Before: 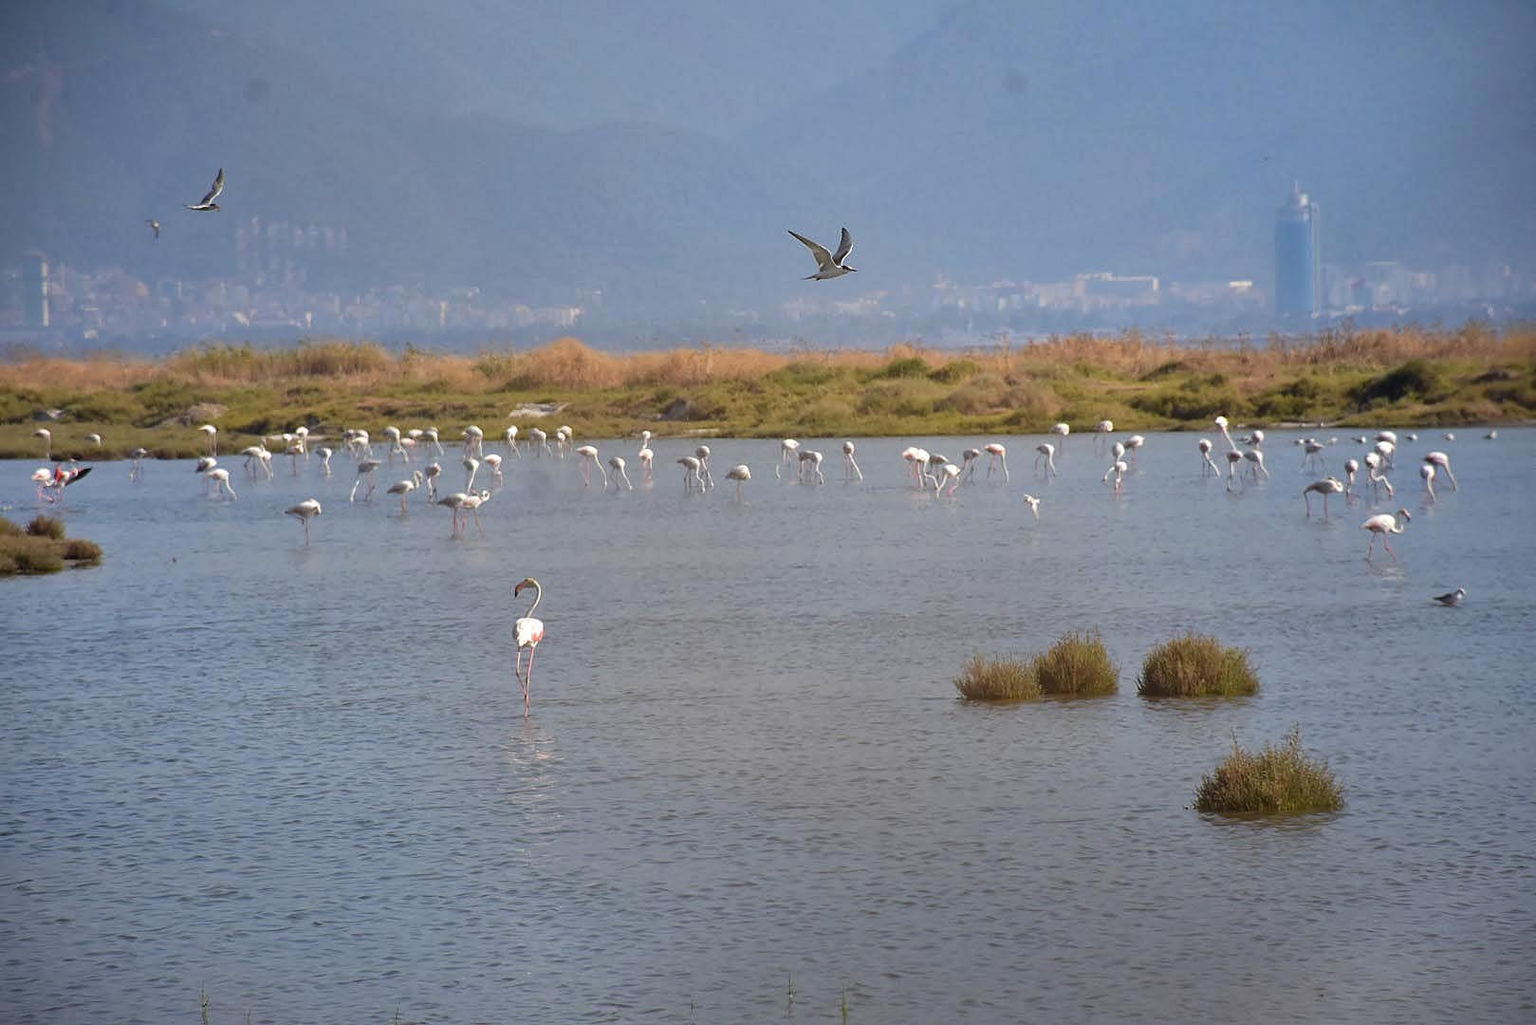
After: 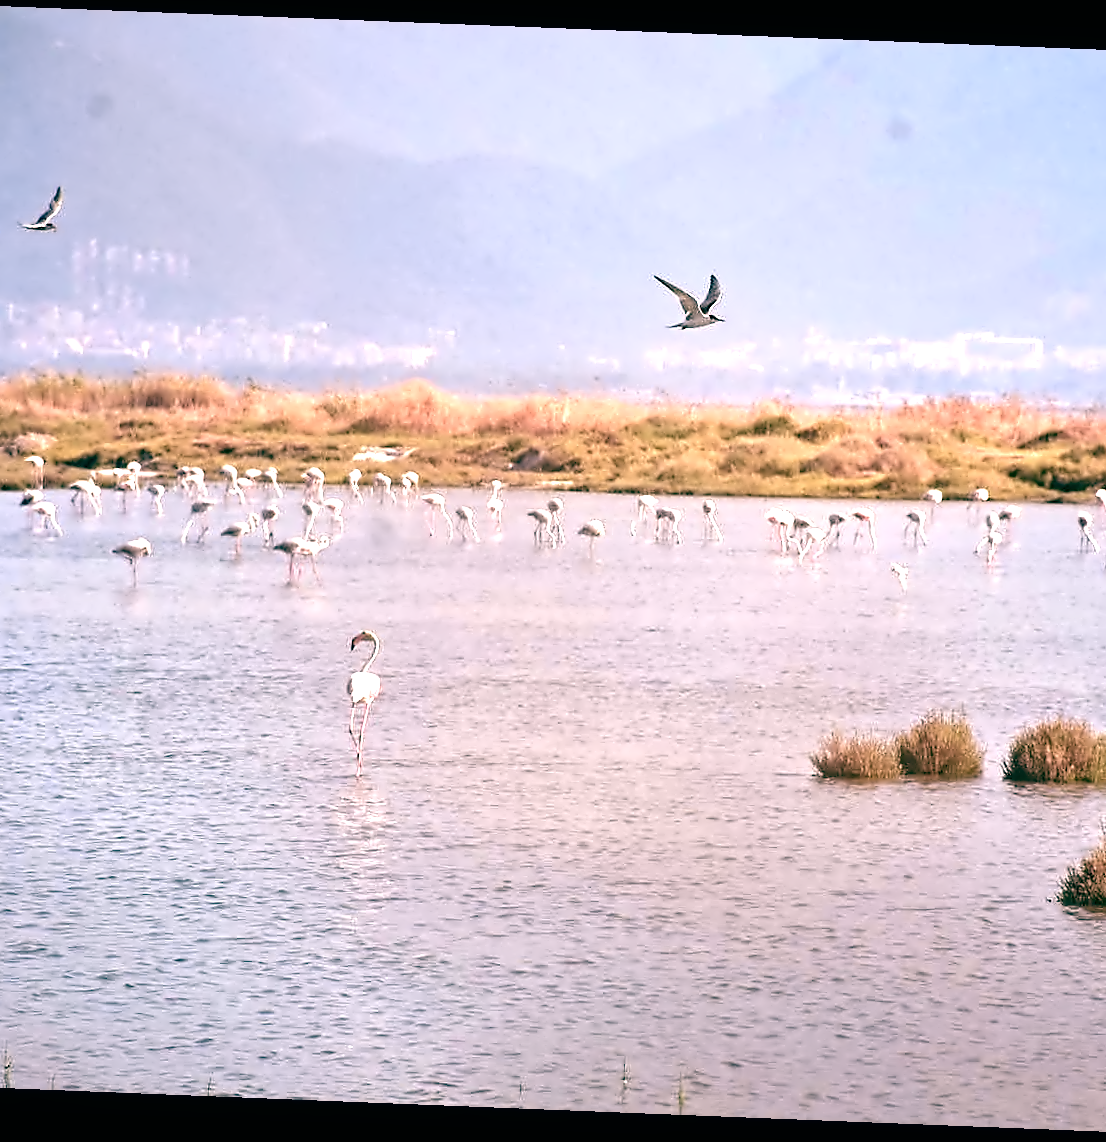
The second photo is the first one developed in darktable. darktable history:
contrast equalizer: octaves 7, y [[0.5, 0.542, 0.583, 0.625, 0.667, 0.708], [0.5 ×6], [0.5 ×6], [0, 0.033, 0.067, 0.1, 0.133, 0.167], [0, 0.05, 0.1, 0.15, 0.2, 0.25]]
crop and rotate: left 12.648%, right 20.685%
rotate and perspective: rotation 2.27°, automatic cropping off
exposure: black level correction 0, exposure 1.5 EV, compensate highlight preservation false
color balance: mode lift, gamma, gain (sRGB), lift [1, 0.69, 1, 1], gamma [1, 1.482, 1, 1], gain [1, 1, 1, 0.802]
color correction: highlights a* 15.46, highlights b* -20.56
